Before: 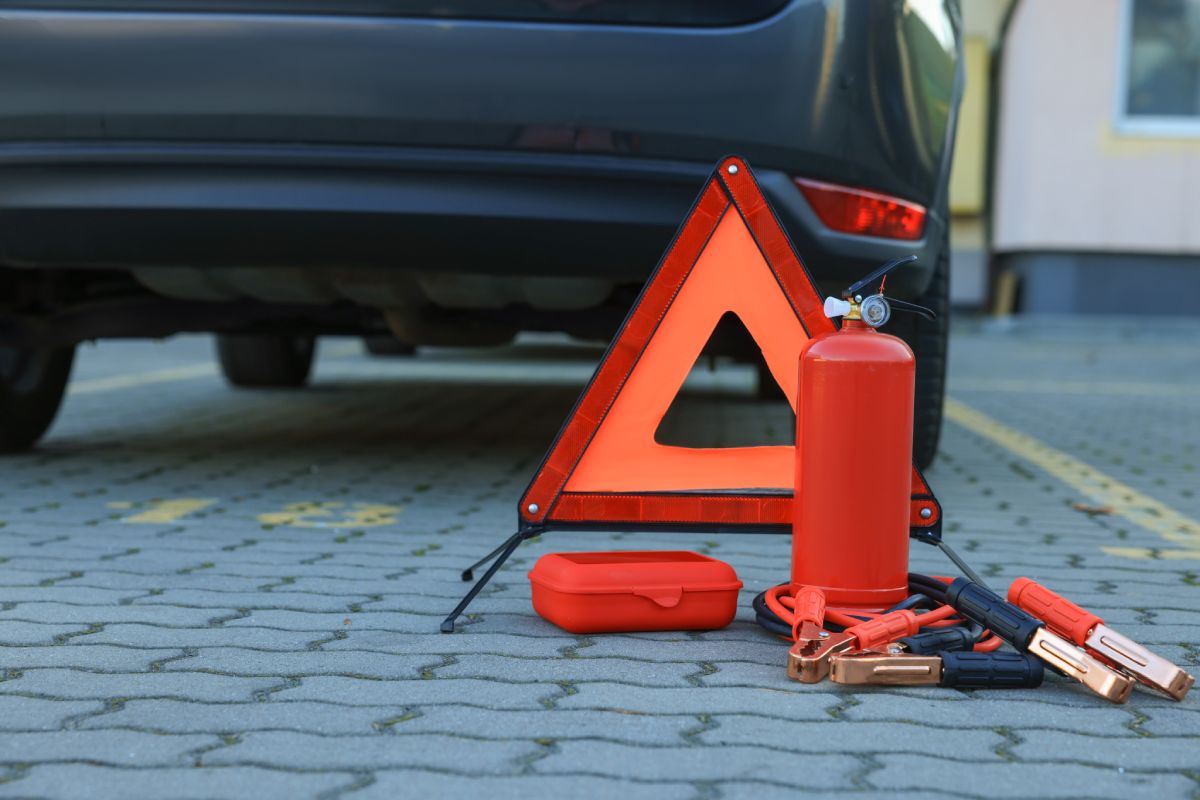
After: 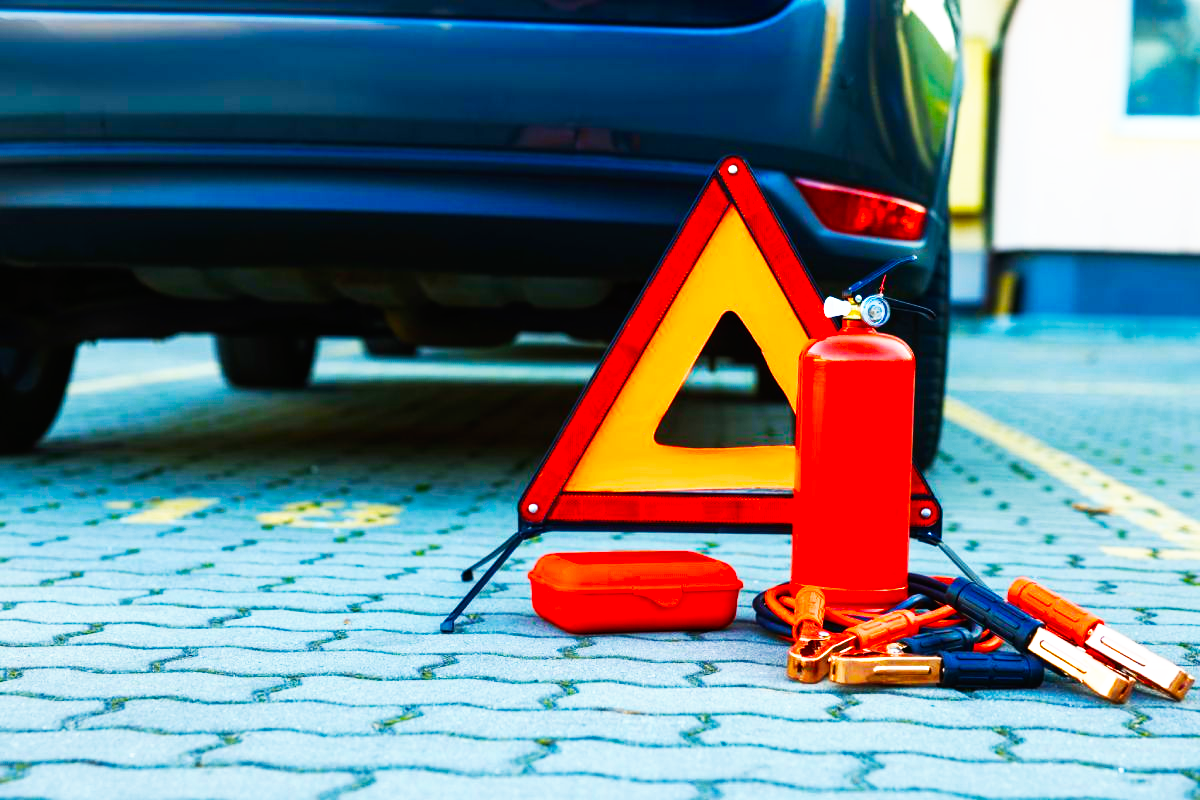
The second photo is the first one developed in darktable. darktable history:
base curve: curves: ch0 [(0, 0) (0.007, 0.004) (0.027, 0.03) (0.046, 0.07) (0.207, 0.54) (0.442, 0.872) (0.673, 0.972) (1, 1)], preserve colors none
color balance rgb: highlights gain › chroma 3.046%, highlights gain › hue 78.05°, linear chroma grading › shadows 9.342%, linear chroma grading › highlights 10.116%, linear chroma grading › global chroma 14.713%, linear chroma grading › mid-tones 14.845%, perceptual saturation grading › global saturation 0.961%, perceptual saturation grading › highlights -18.12%, perceptual saturation grading › mid-tones 32.852%, perceptual saturation grading › shadows 50.417%, perceptual brilliance grading › global brilliance 14.464%, perceptual brilliance grading › shadows -35.171%, global vibrance 20%
